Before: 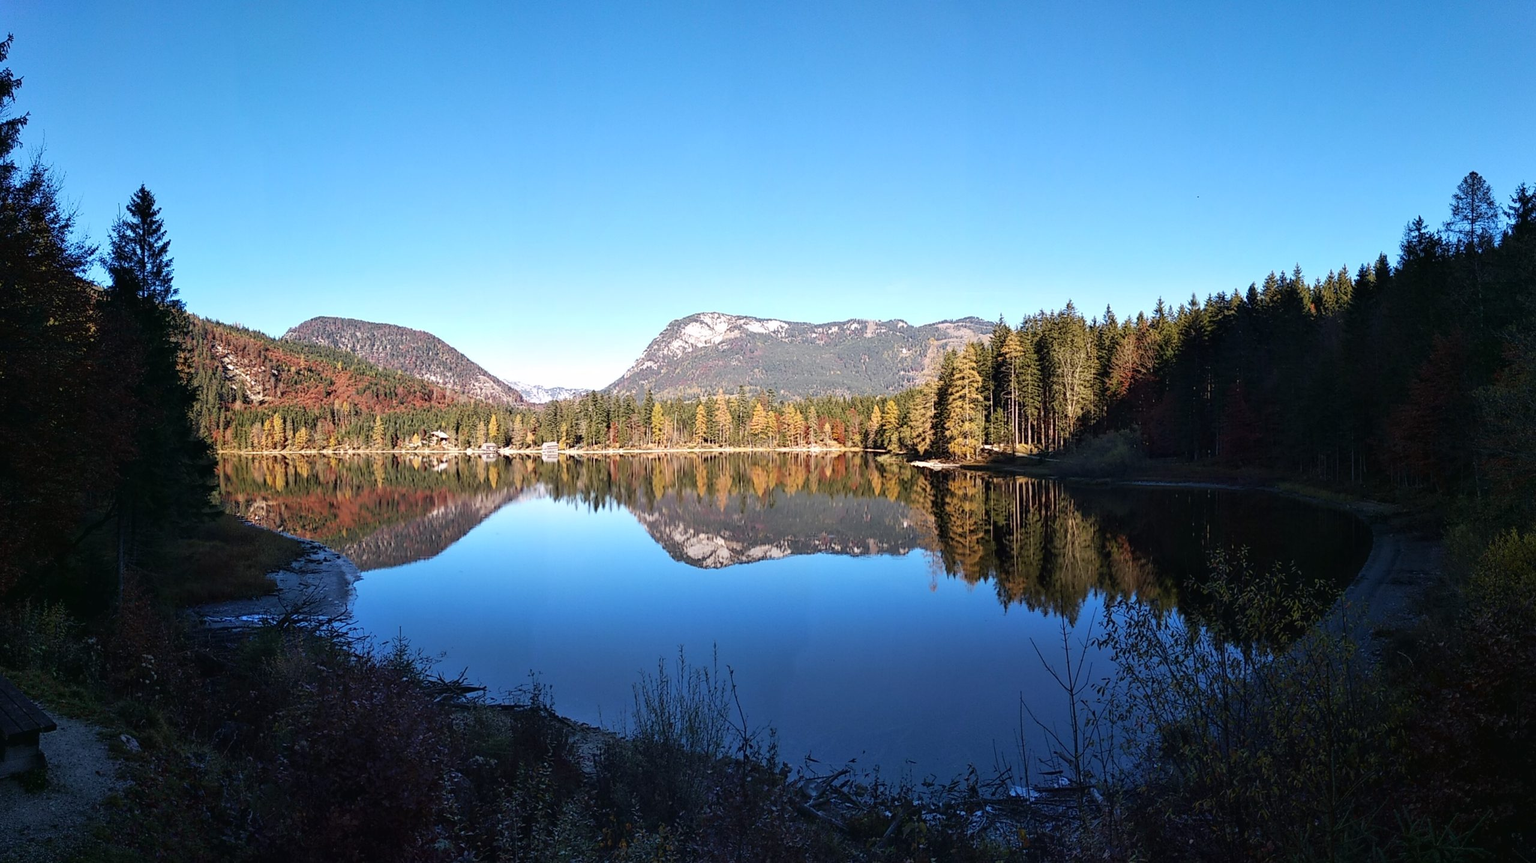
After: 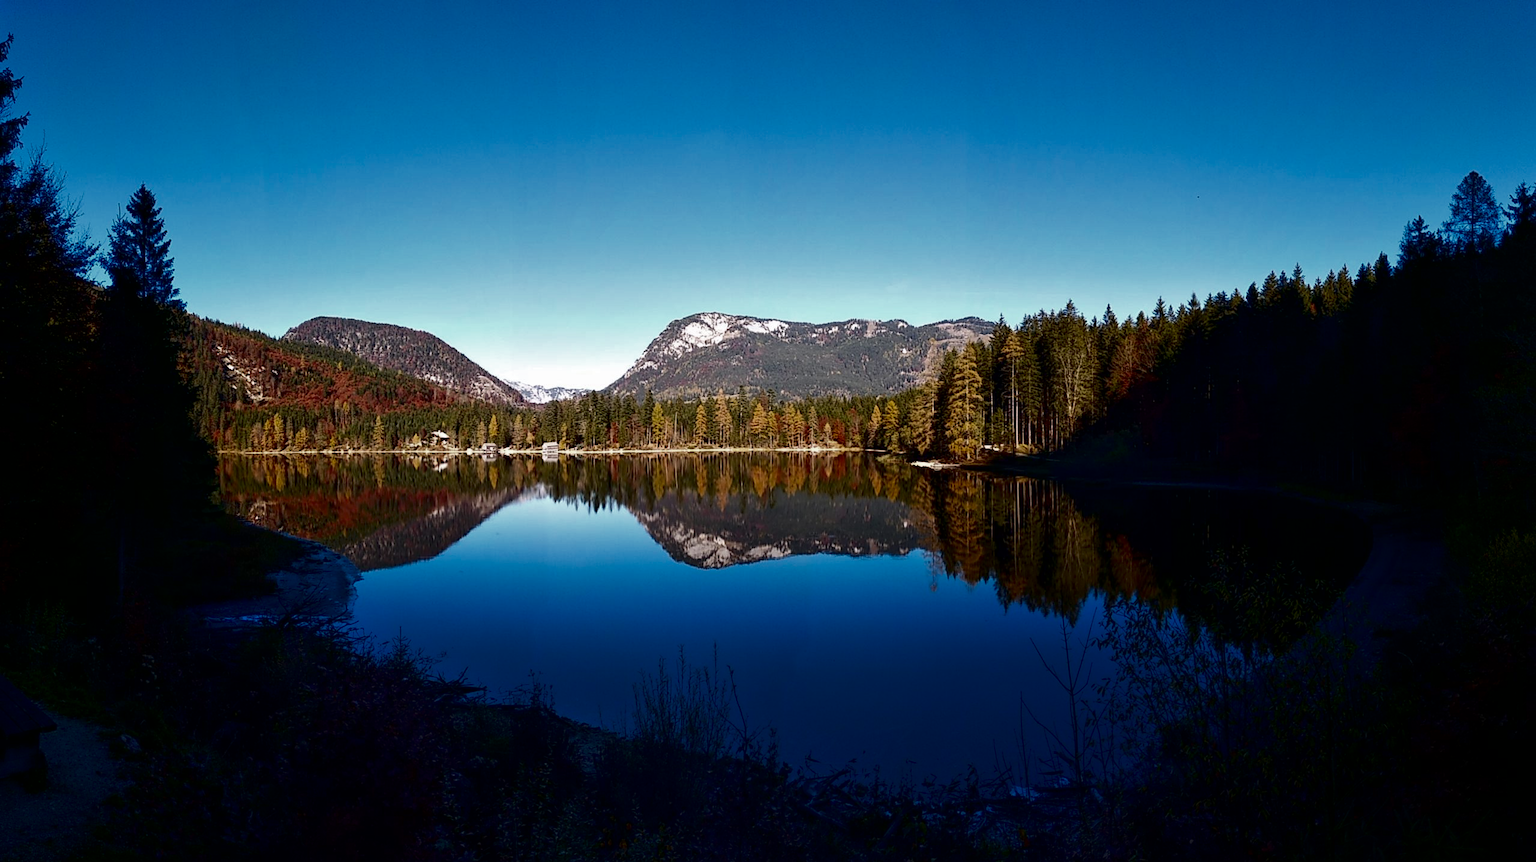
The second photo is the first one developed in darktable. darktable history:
contrast brightness saturation: brightness -0.52
rgb levels: preserve colors max RGB
color zones: curves: ch0 [(0, 0.425) (0.143, 0.422) (0.286, 0.42) (0.429, 0.419) (0.571, 0.419) (0.714, 0.42) (0.857, 0.422) (1, 0.425)]
